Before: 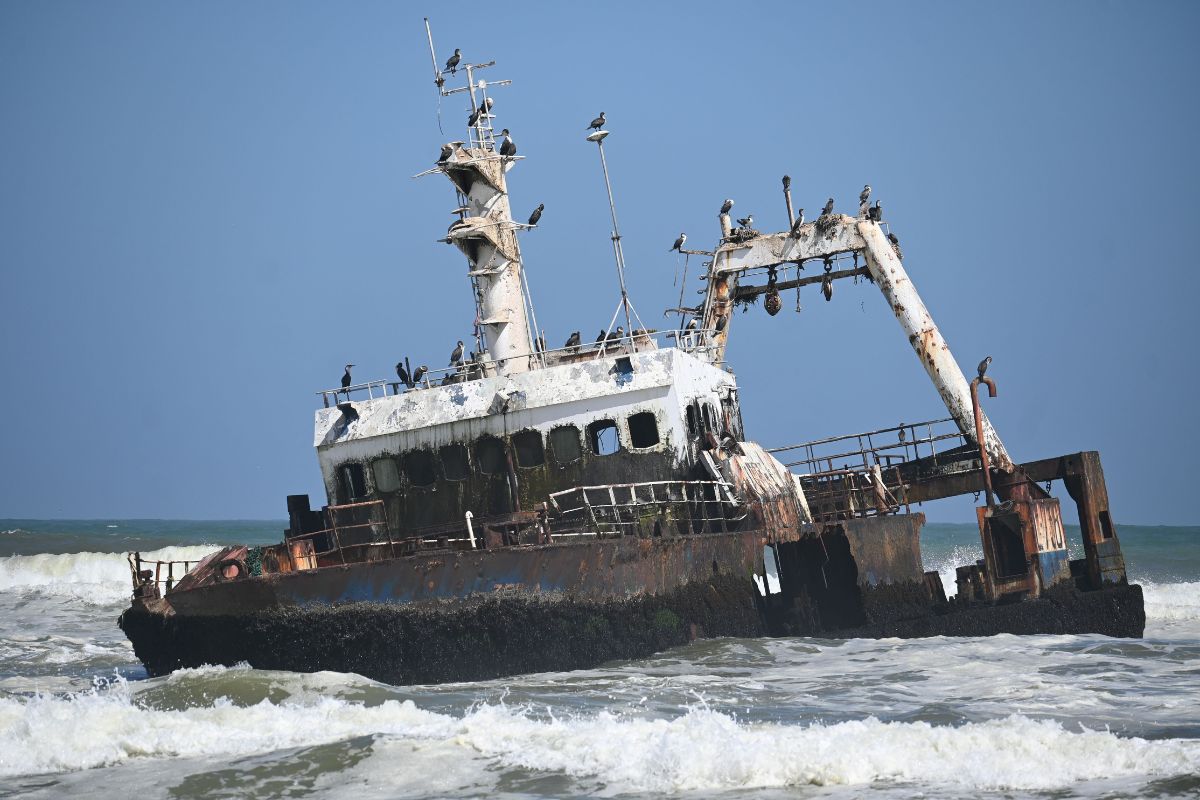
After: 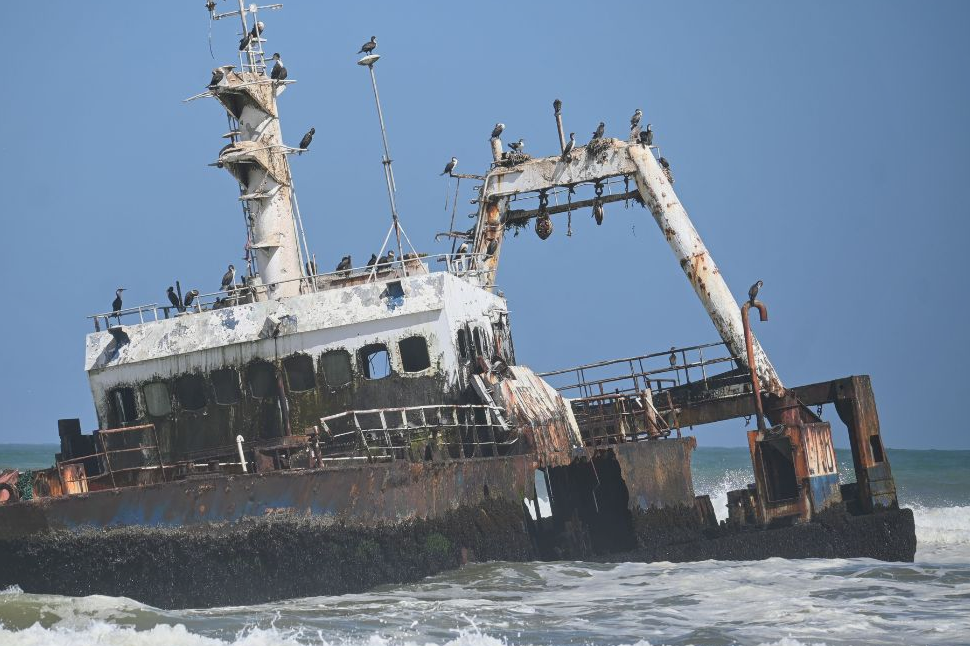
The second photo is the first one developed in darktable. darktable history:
local contrast: highlights 48%, shadows 0%, detail 100%
crop: left 19.159%, top 9.58%, bottom 9.58%
